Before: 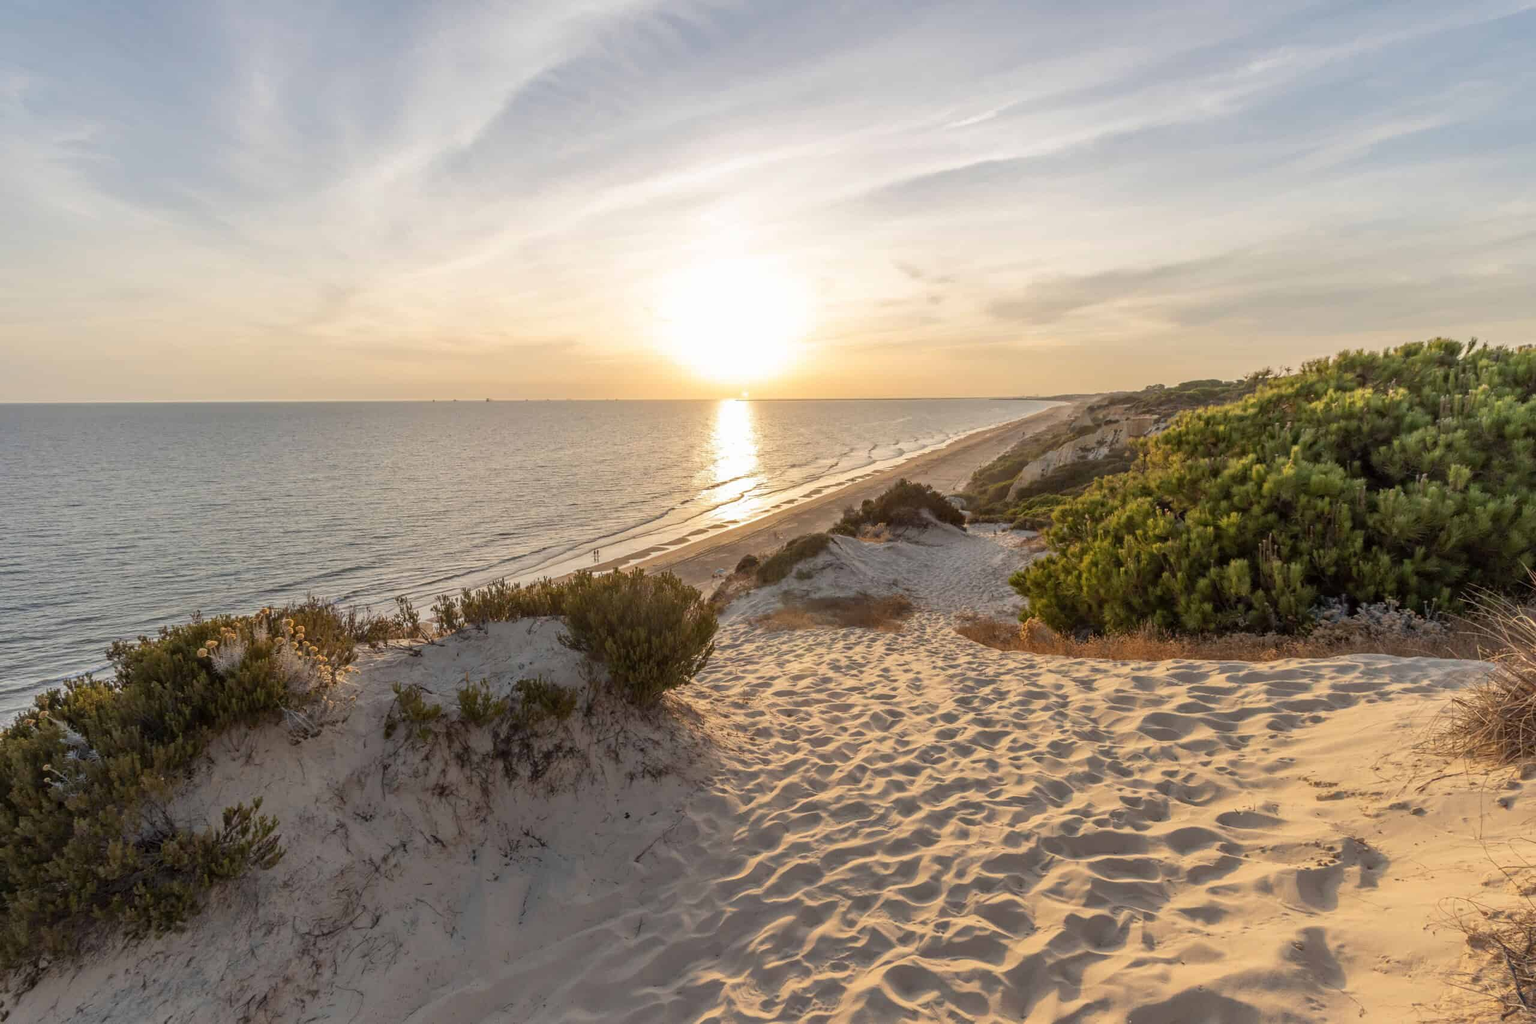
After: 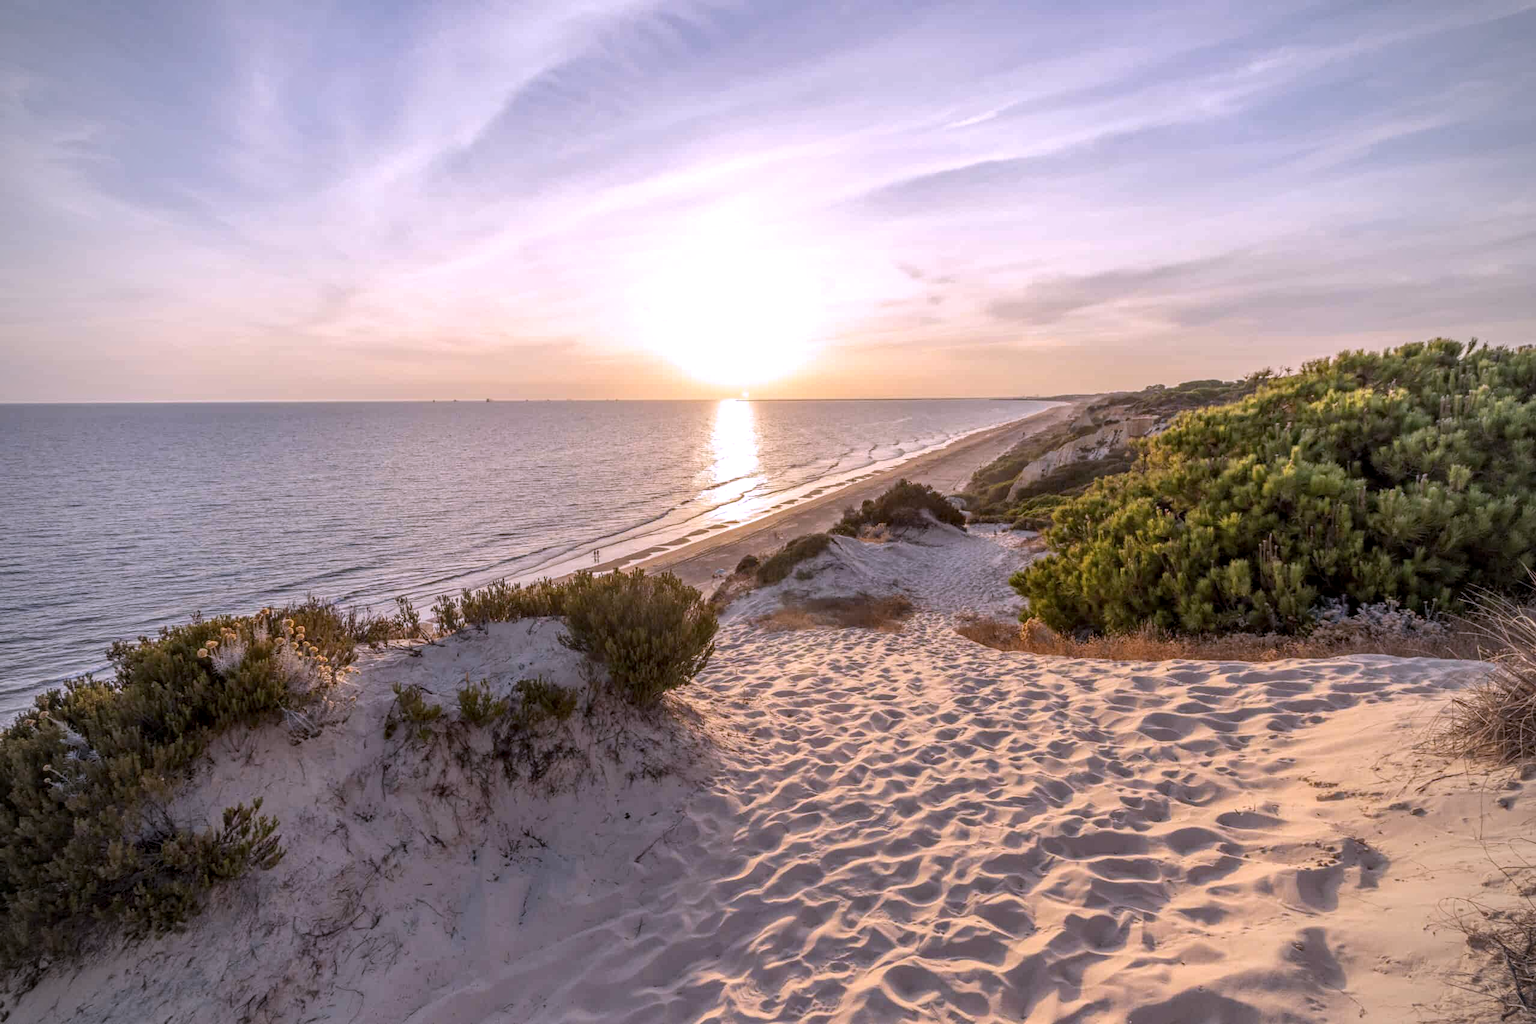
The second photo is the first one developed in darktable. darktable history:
vignetting: on, module defaults
local contrast: on, module defaults
white balance: red 1.042, blue 1.17
